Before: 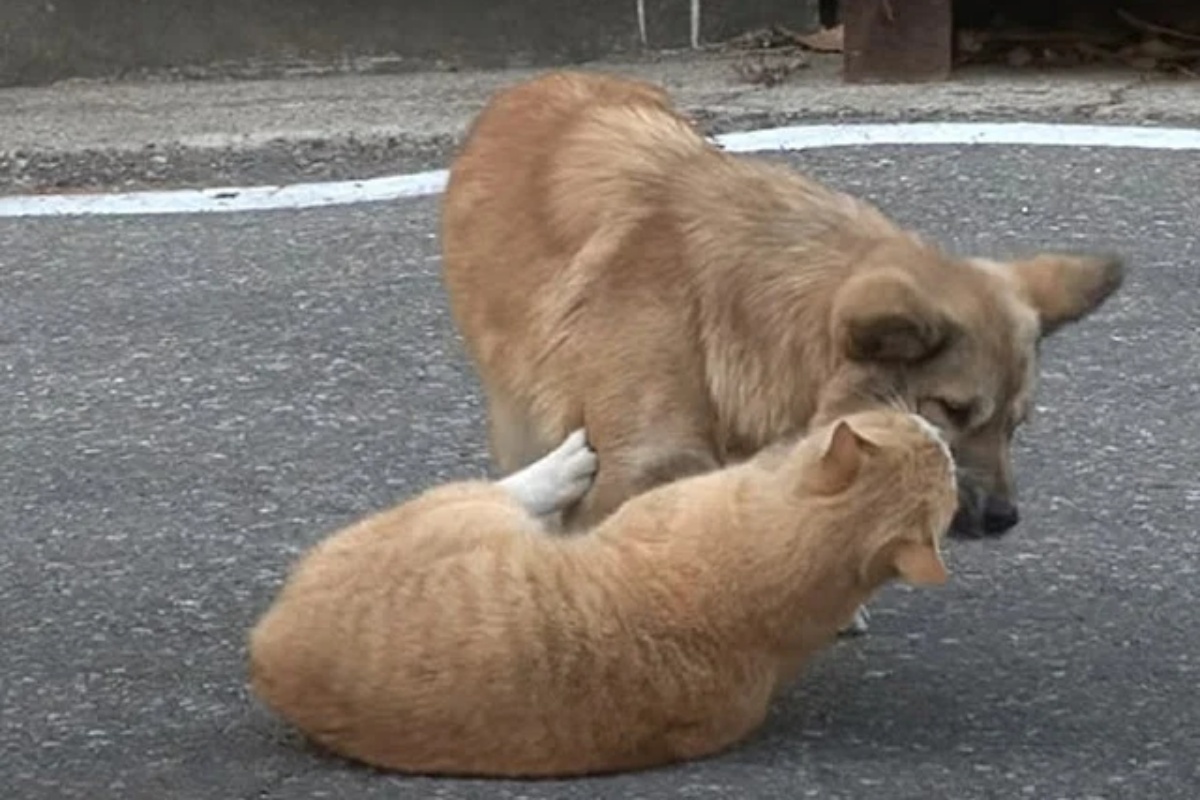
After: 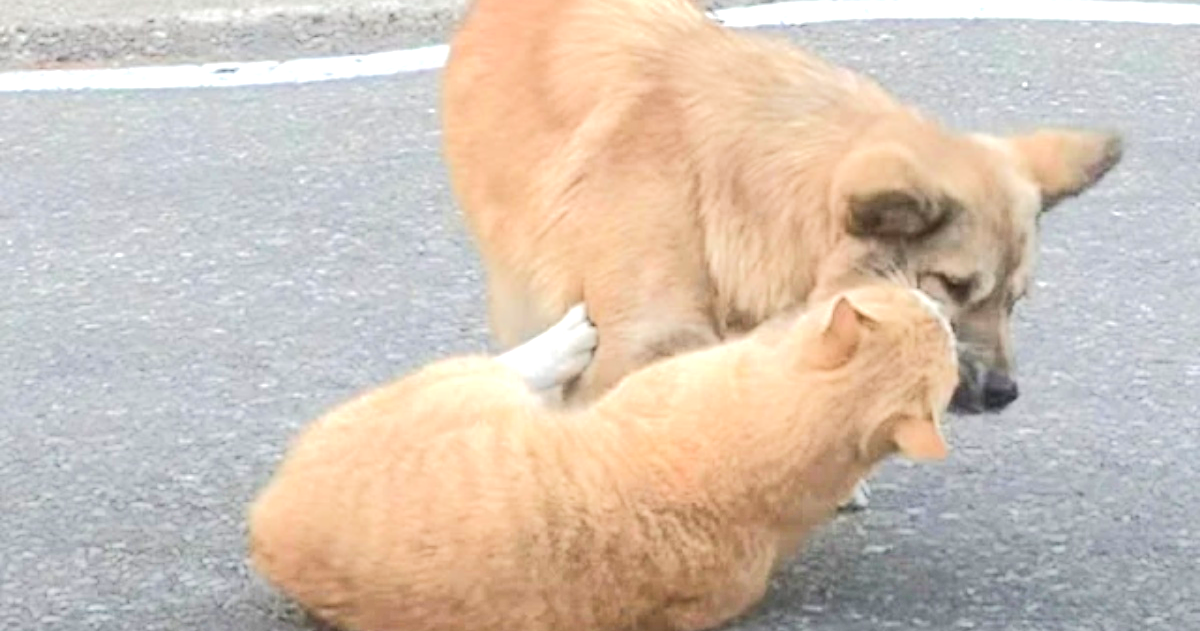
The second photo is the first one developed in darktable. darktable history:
tone equalizer: -8 EV 1.97 EV, -7 EV 1.99 EV, -6 EV 1.96 EV, -5 EV 1.99 EV, -4 EV 2 EV, -3 EV 1.47 EV, -2 EV 0.979 EV, -1 EV 0.513 EV, edges refinement/feathering 500, mask exposure compensation -1.57 EV, preserve details no
crop and rotate: top 15.702%, bottom 5.387%
